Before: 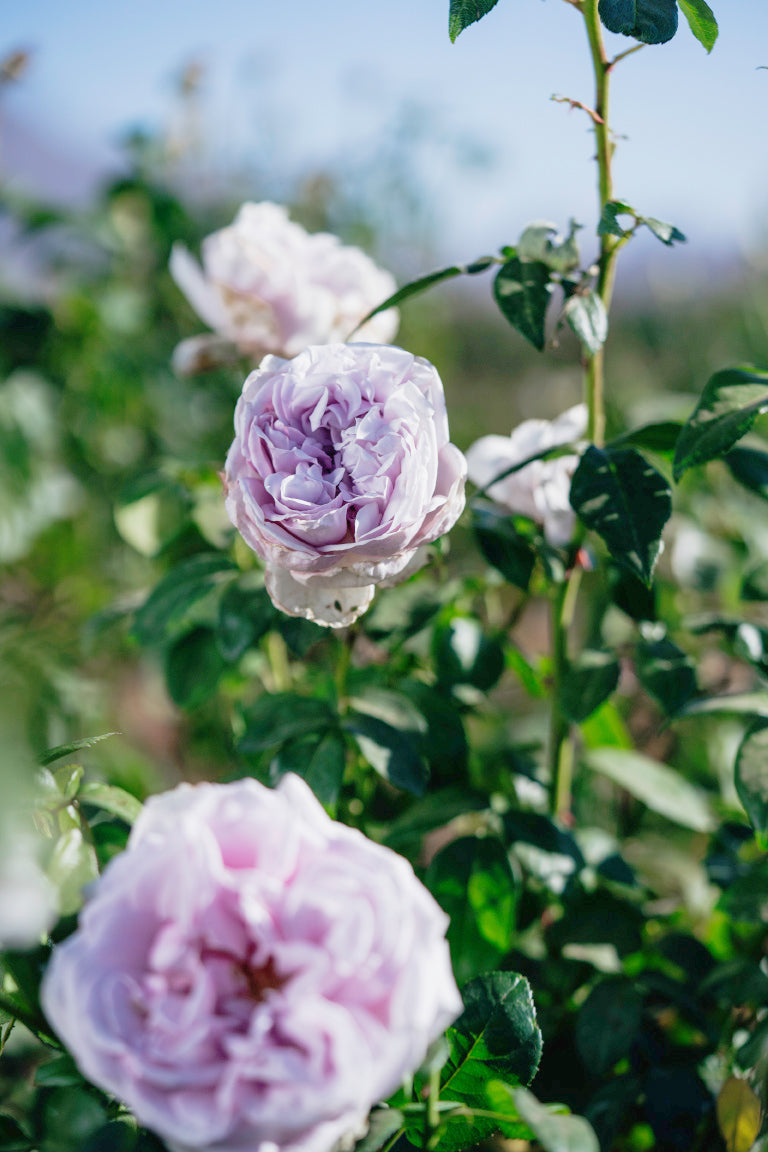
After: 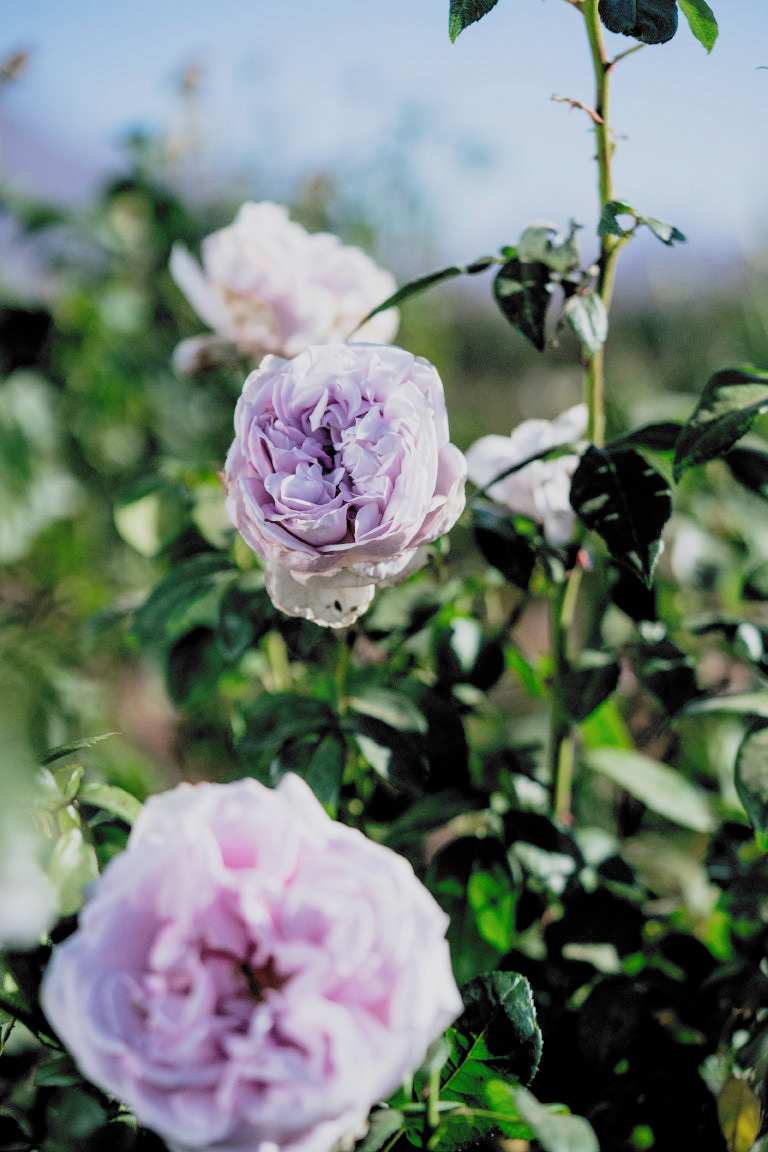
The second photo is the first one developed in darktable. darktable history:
filmic rgb: black relative exposure -5.07 EV, white relative exposure 3.55 EV, hardness 3.19, contrast 1.185, highlights saturation mix -48.97%, color science v6 (2022)
